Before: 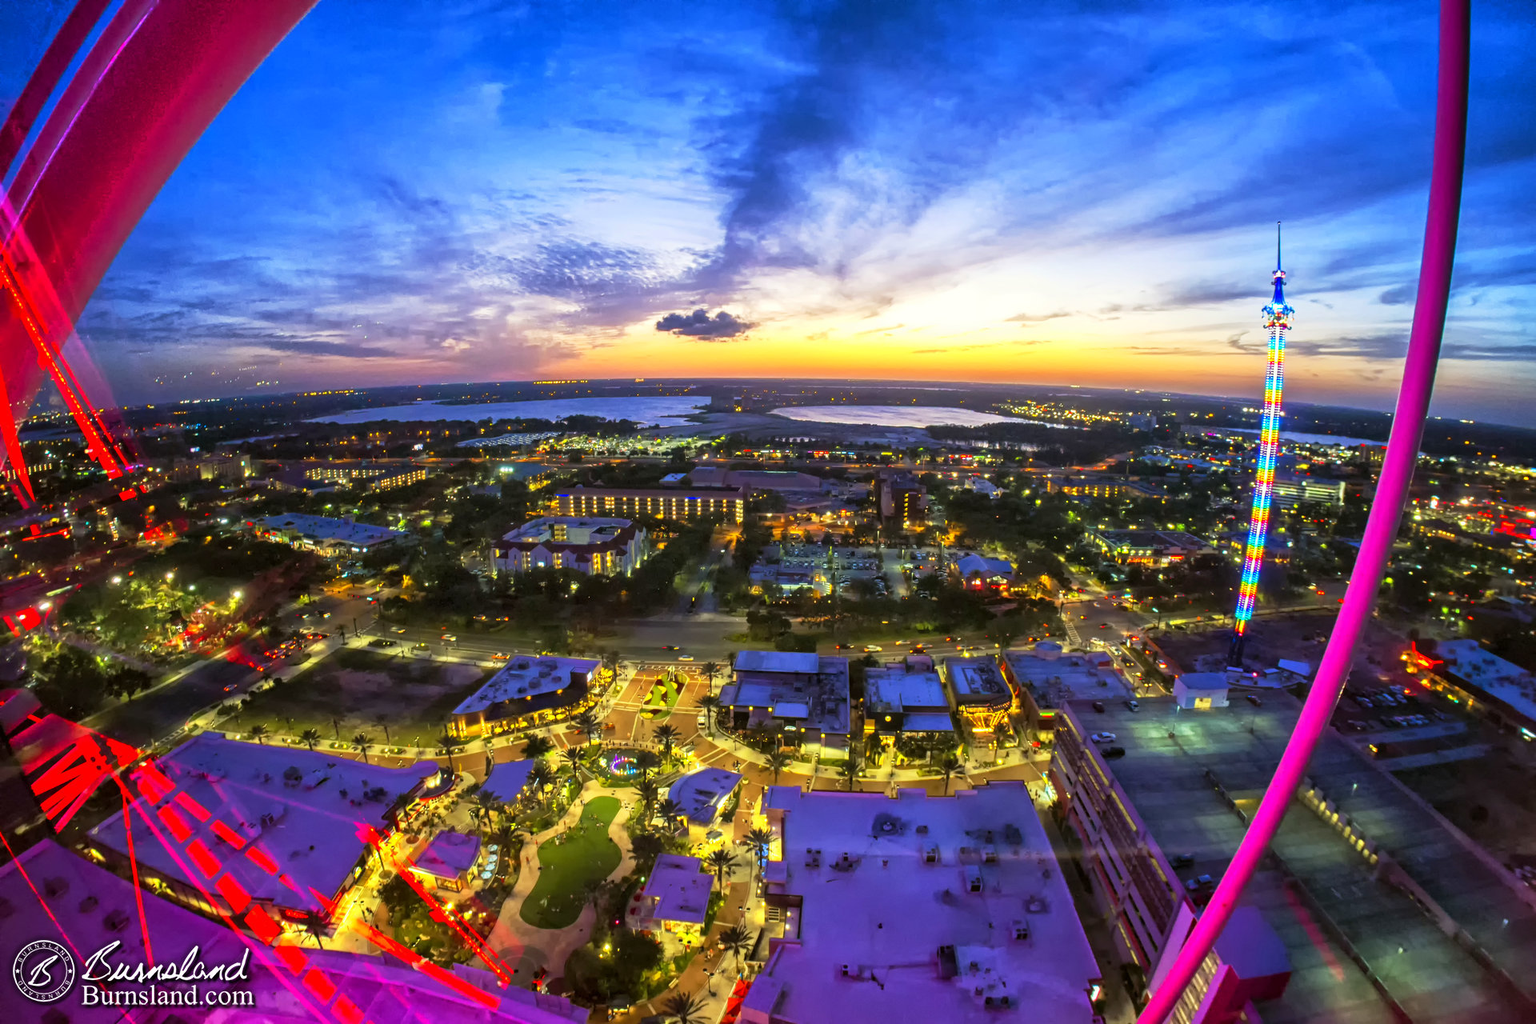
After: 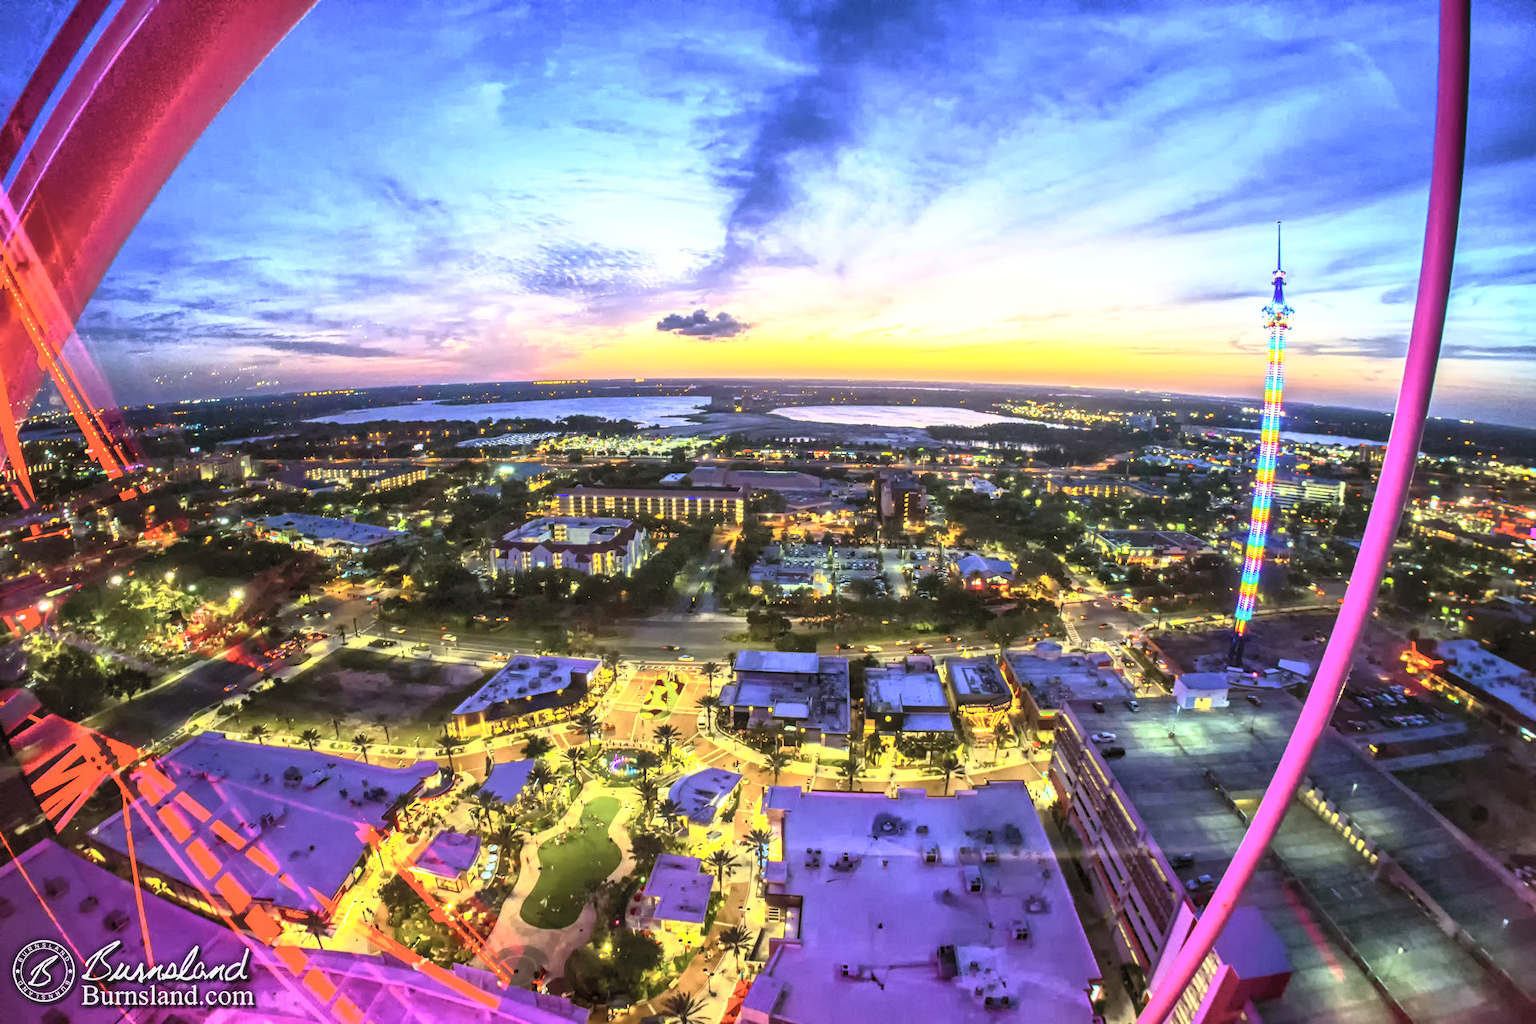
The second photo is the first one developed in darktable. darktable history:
contrast brightness saturation: contrast 0.378, brightness 0.518
local contrast: on, module defaults
